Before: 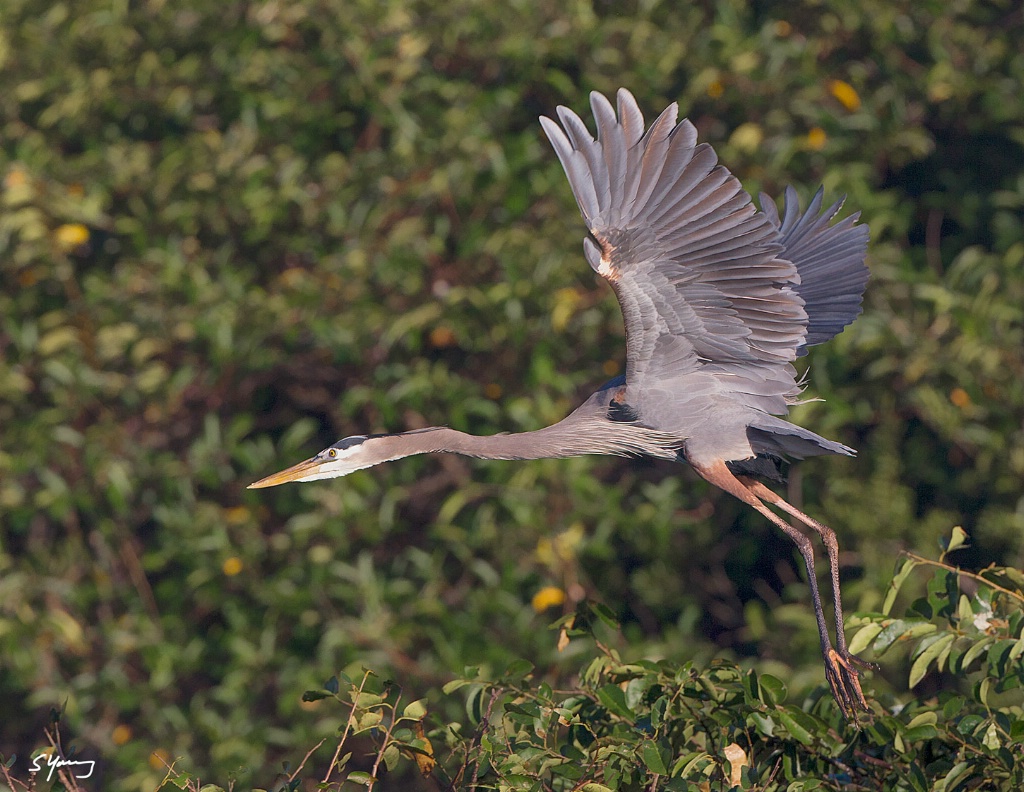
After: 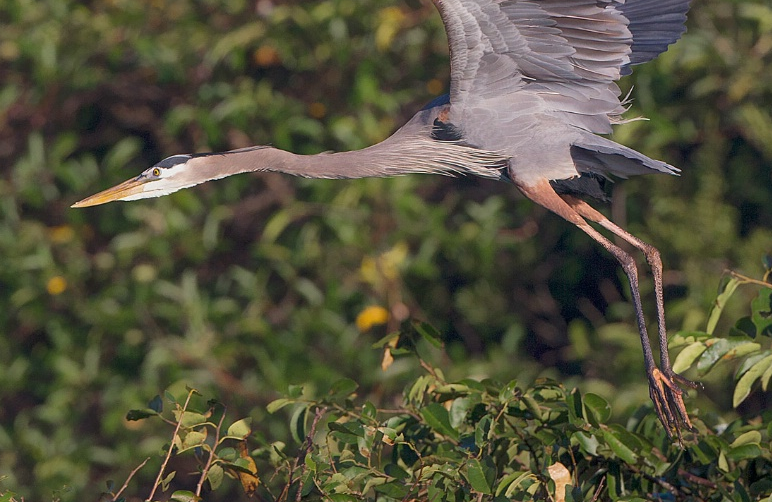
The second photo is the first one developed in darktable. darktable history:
crop and rotate: left 17.24%, top 35.492%, right 7.303%, bottom 1.001%
